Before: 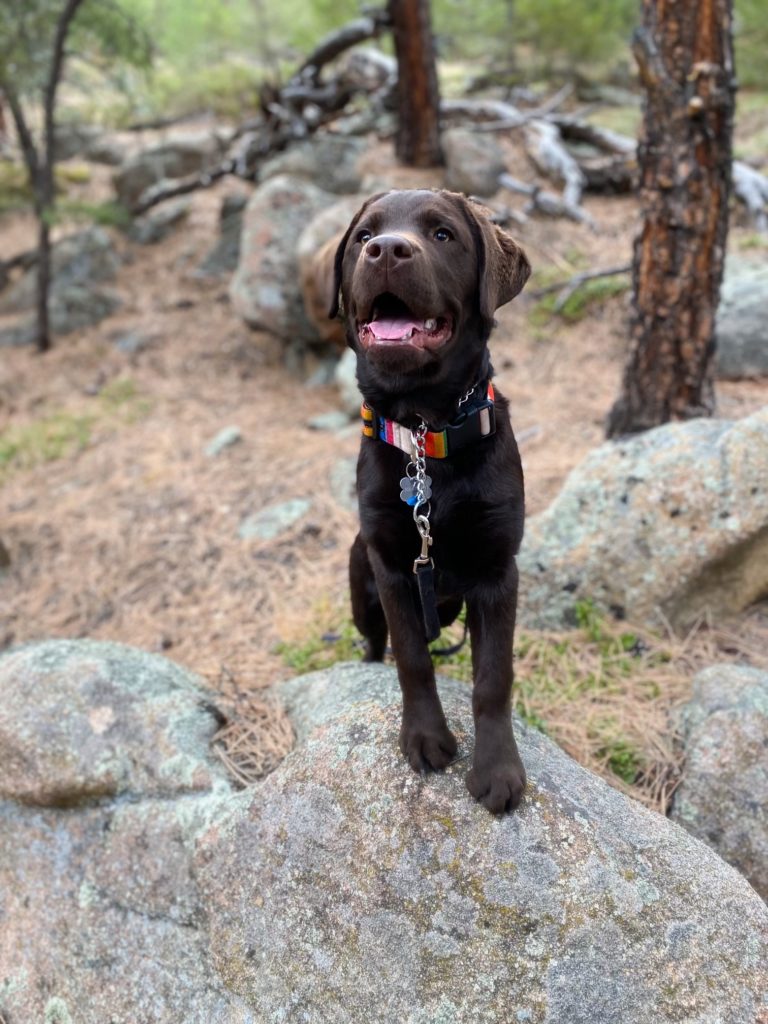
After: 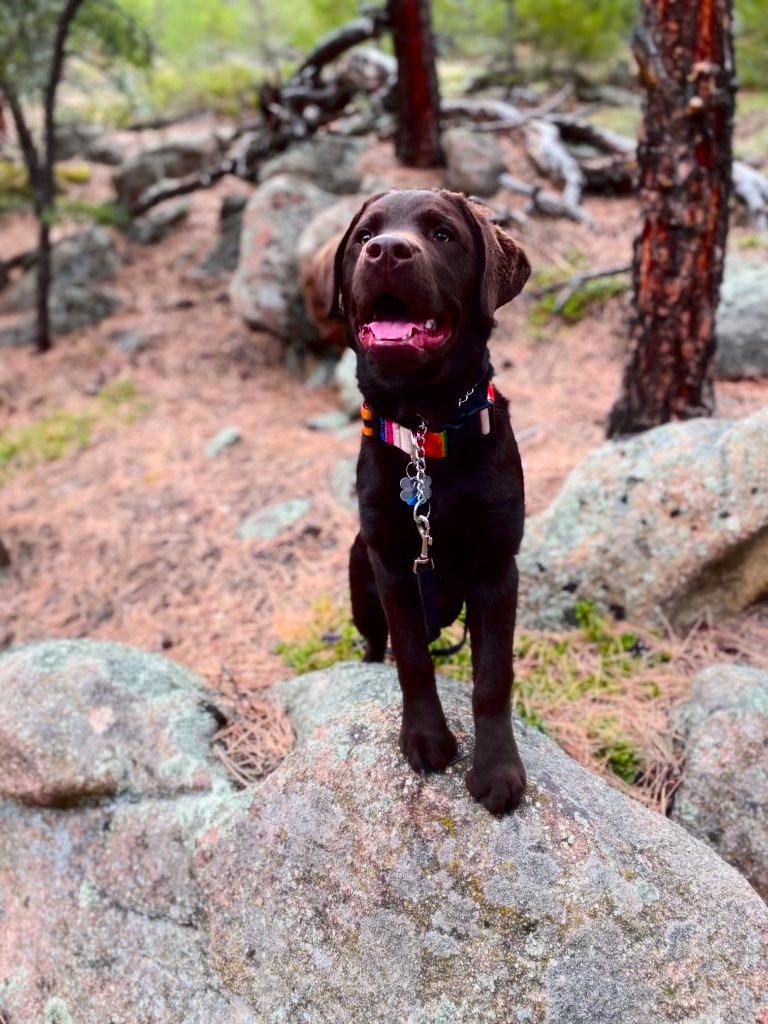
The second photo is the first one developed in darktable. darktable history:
tone curve: curves: ch0 [(0, 0) (0.106, 0.026) (0.275, 0.155) (0.392, 0.314) (0.513, 0.481) (0.657, 0.667) (1, 1)]; ch1 [(0, 0) (0.5, 0.511) (0.536, 0.579) (0.587, 0.69) (1, 1)]; ch2 [(0, 0) (0.5, 0.5) (0.55, 0.552) (0.625, 0.699) (1, 1)], color space Lab, independent channels, preserve colors none
tone equalizer: on, module defaults
